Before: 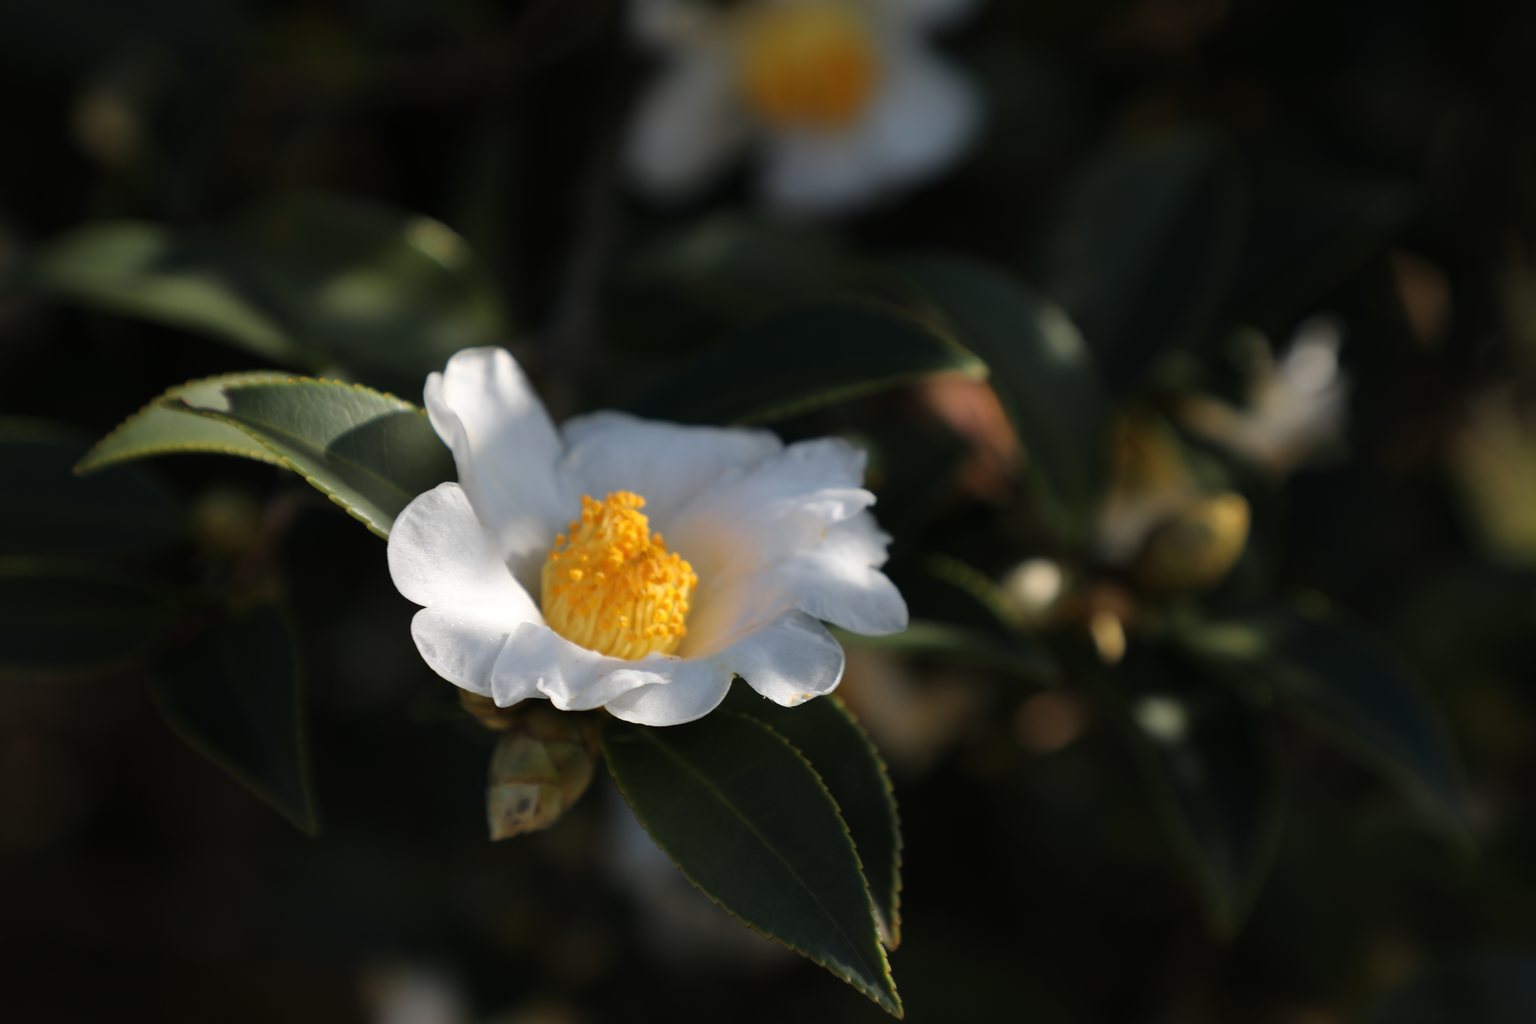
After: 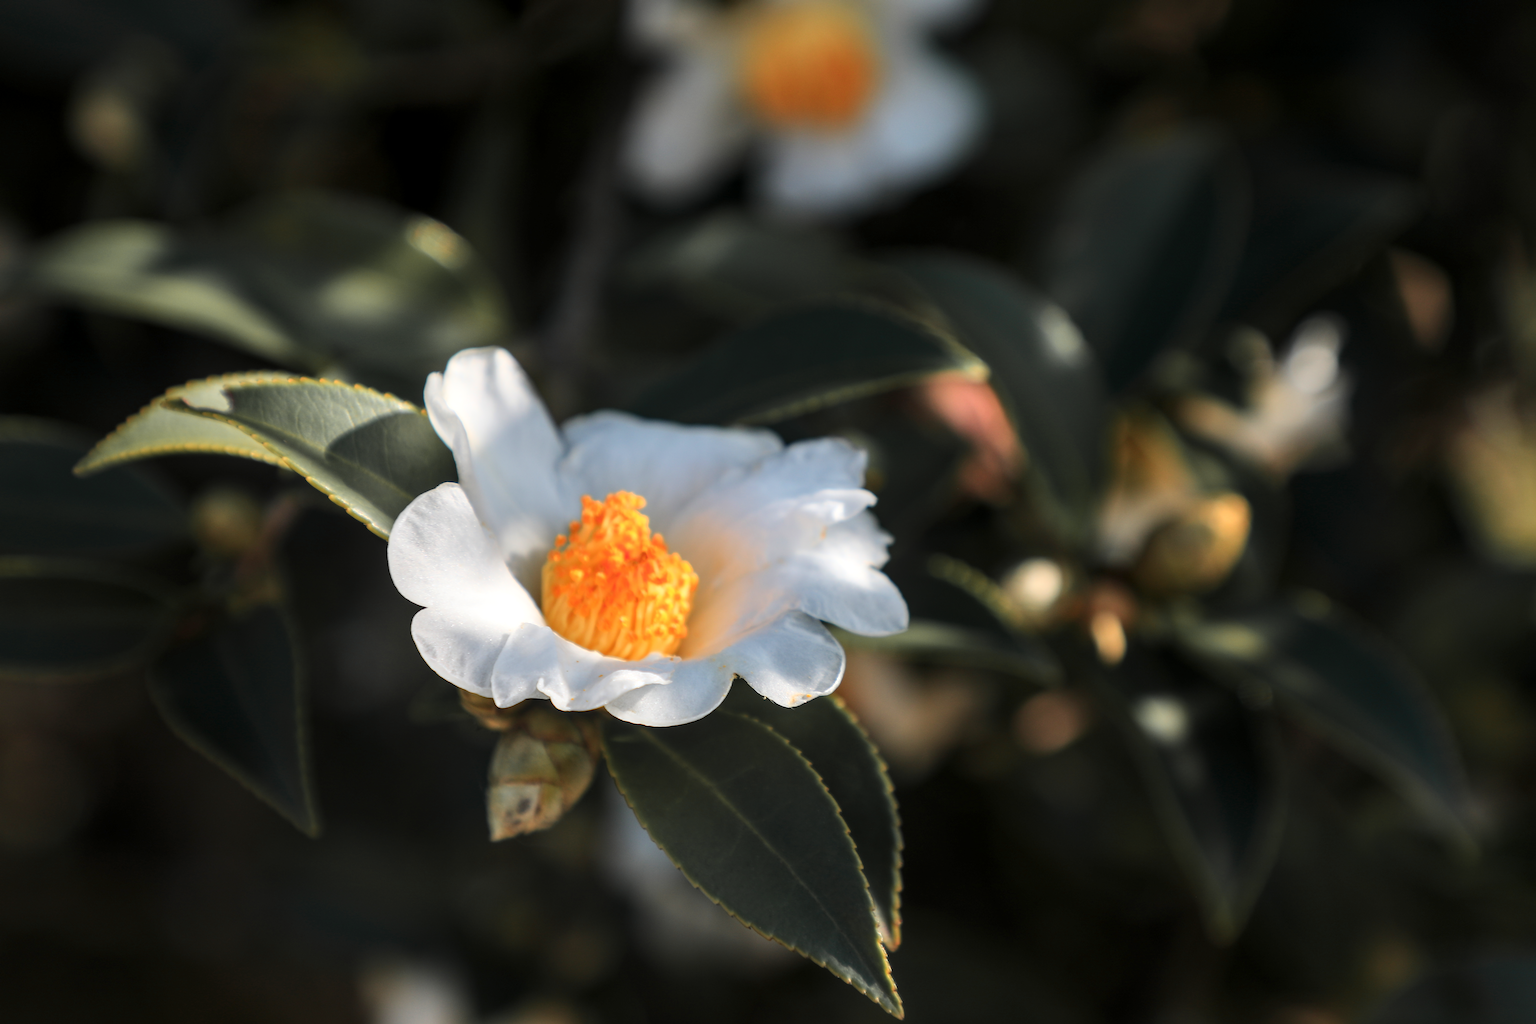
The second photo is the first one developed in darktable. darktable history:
local contrast: highlights 61%, detail 143%, midtone range 0.421
color zones: curves: ch1 [(0.263, 0.53) (0.376, 0.287) (0.487, 0.512) (0.748, 0.547) (1, 0.513)]; ch2 [(0.262, 0.45) (0.751, 0.477)]
sharpen: on, module defaults
base curve: curves: ch0 [(0, 0) (0.204, 0.334) (0.55, 0.733) (1, 1)]
